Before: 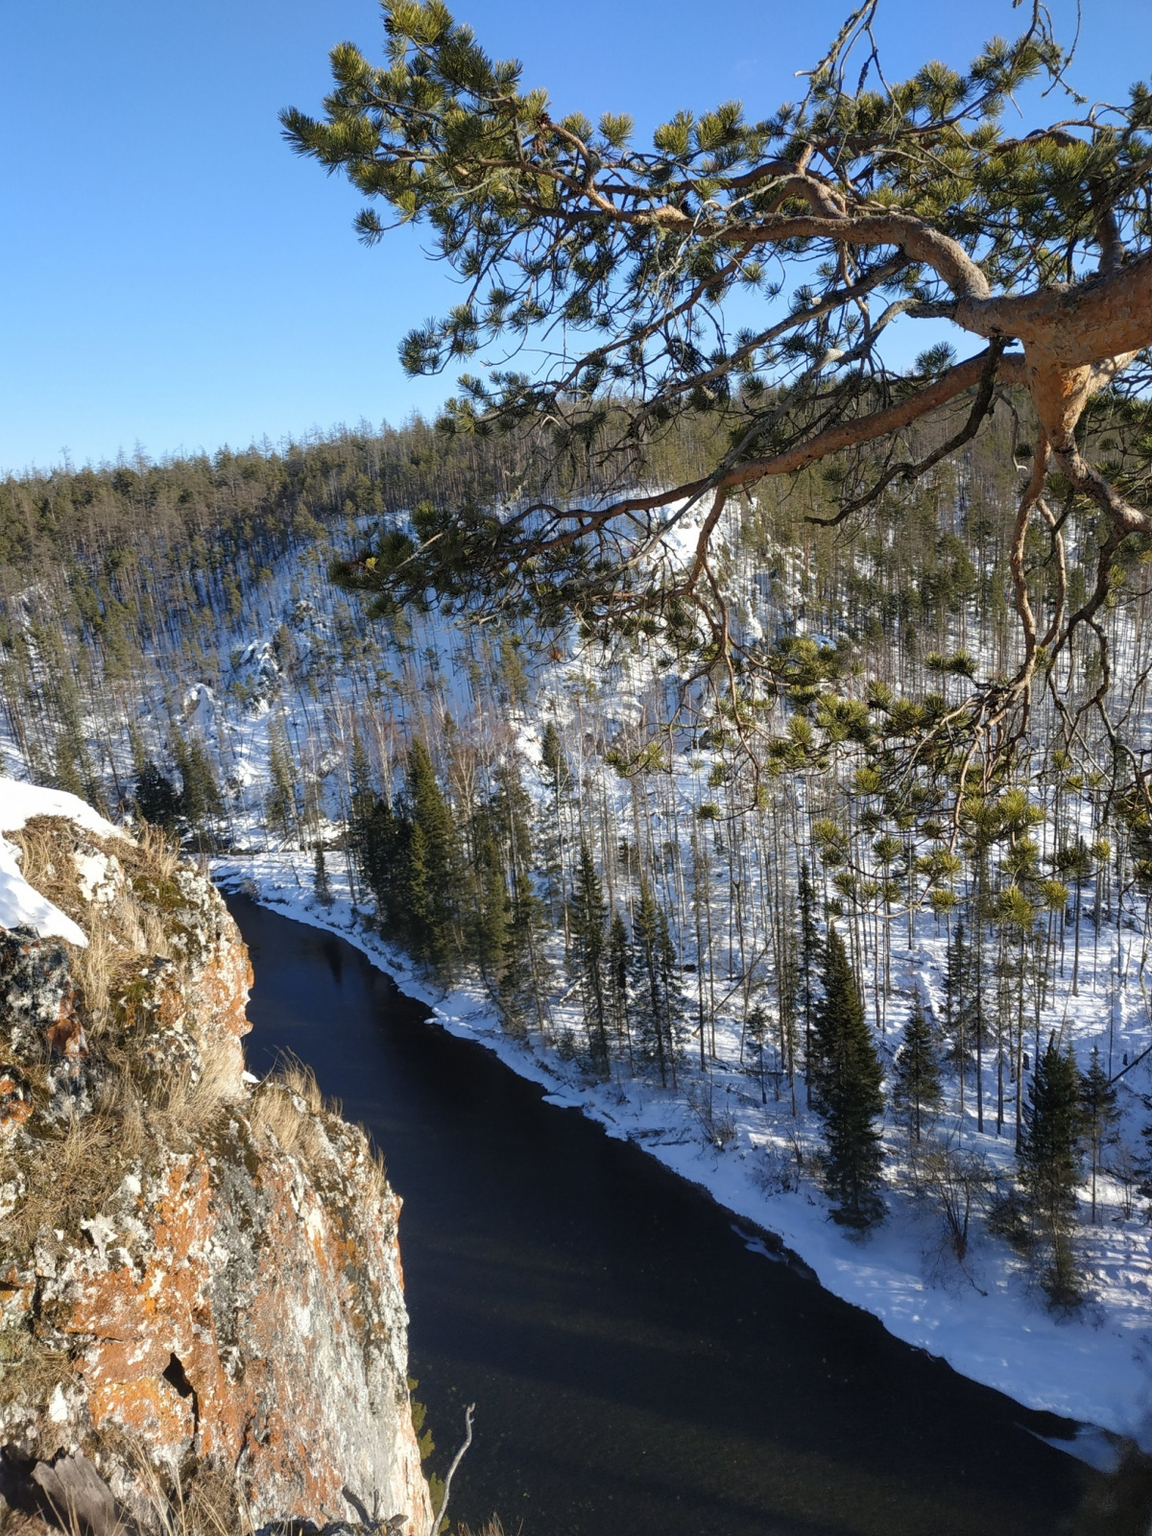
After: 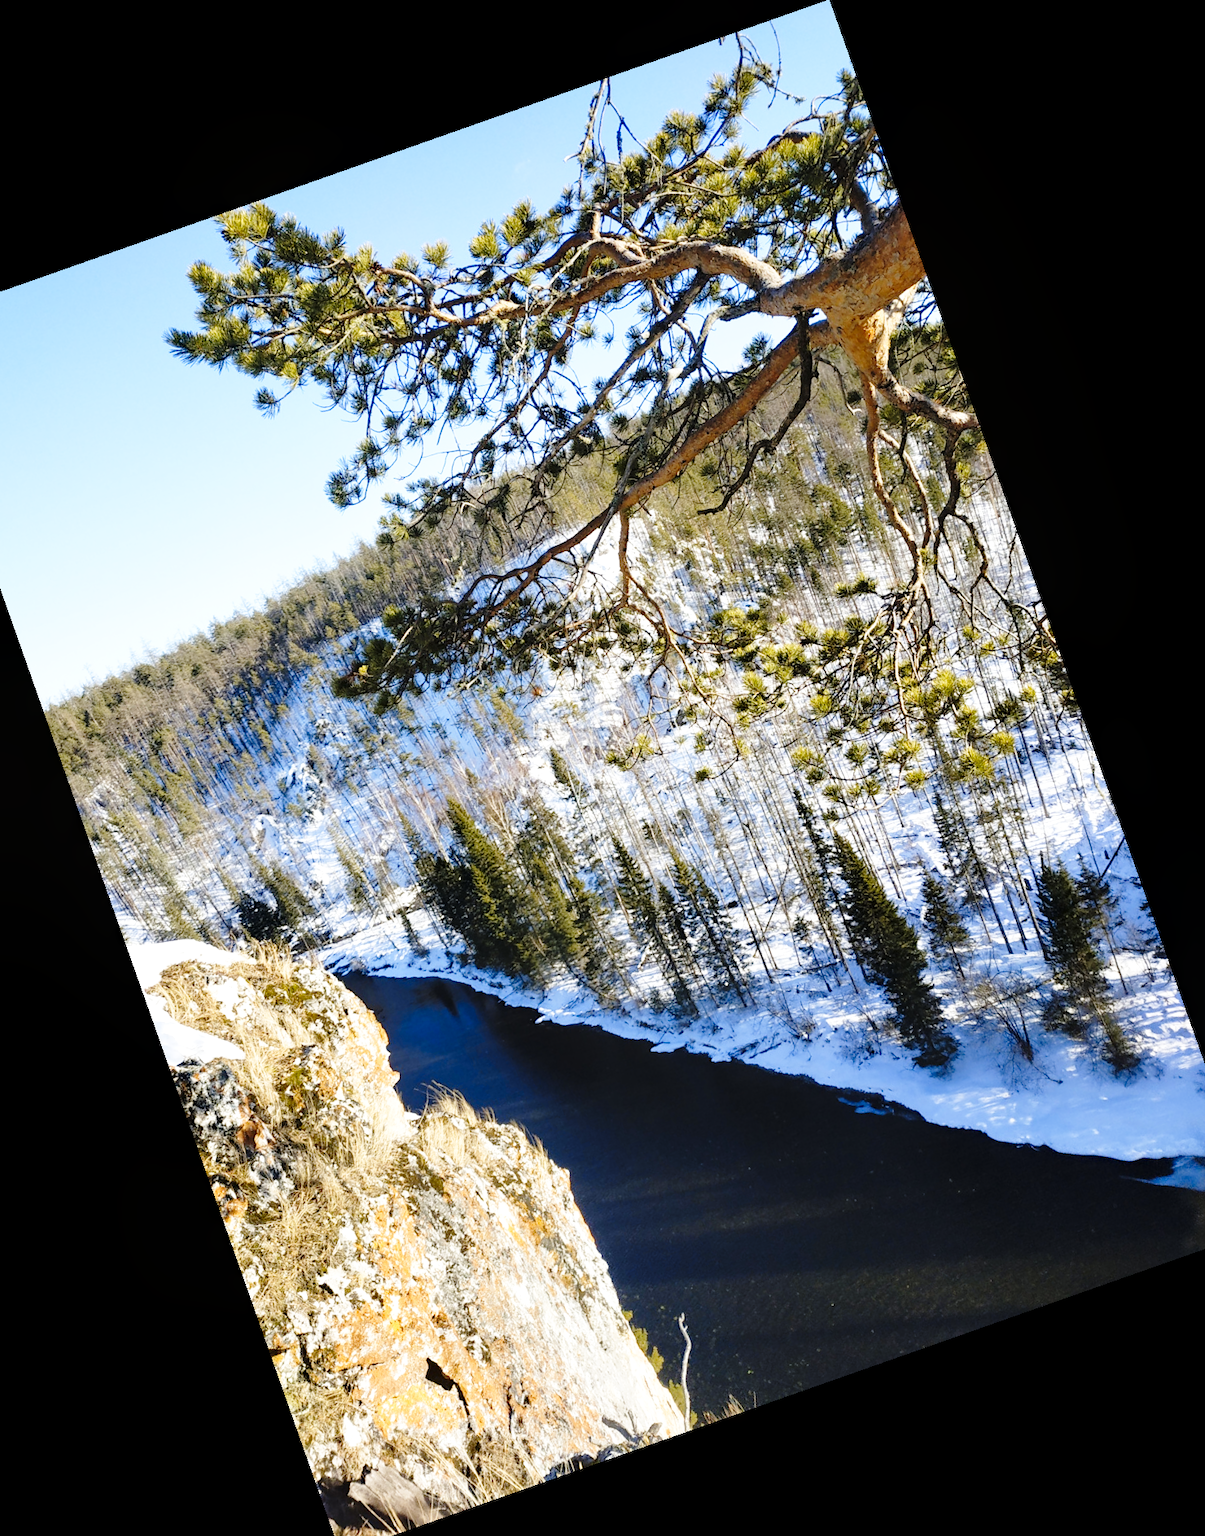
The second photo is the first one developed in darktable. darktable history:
color contrast: green-magenta contrast 0.8, blue-yellow contrast 1.1, unbound 0
crop and rotate: angle 19.43°, left 6.812%, right 4.125%, bottom 1.087%
base curve: curves: ch0 [(0, 0) (0.028, 0.03) (0.105, 0.232) (0.387, 0.748) (0.754, 0.968) (1, 1)], fusion 1, exposure shift 0.576, preserve colors none
